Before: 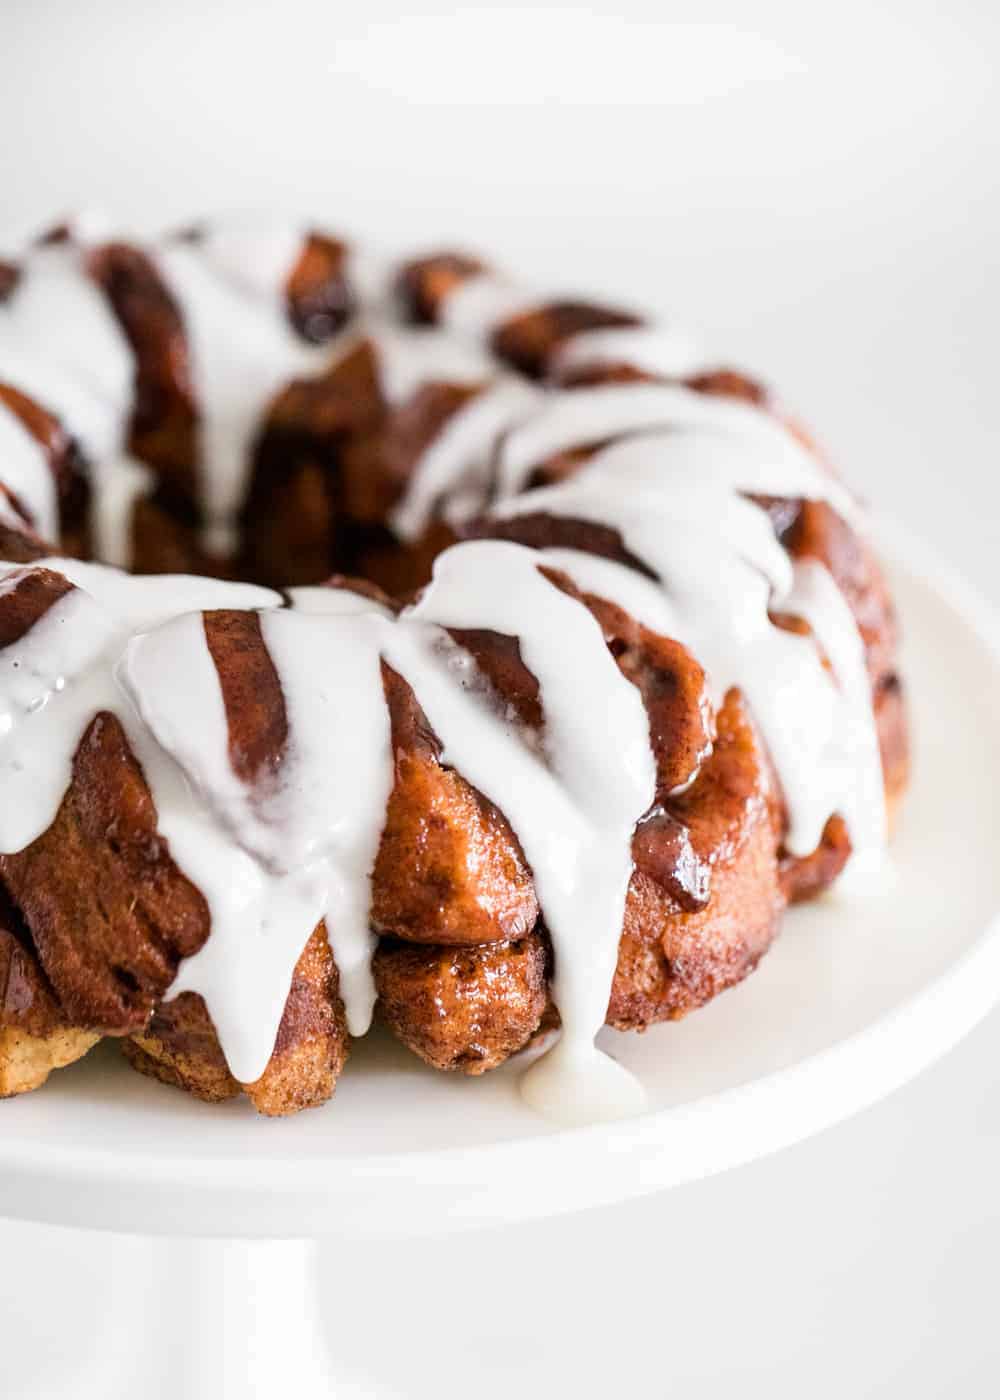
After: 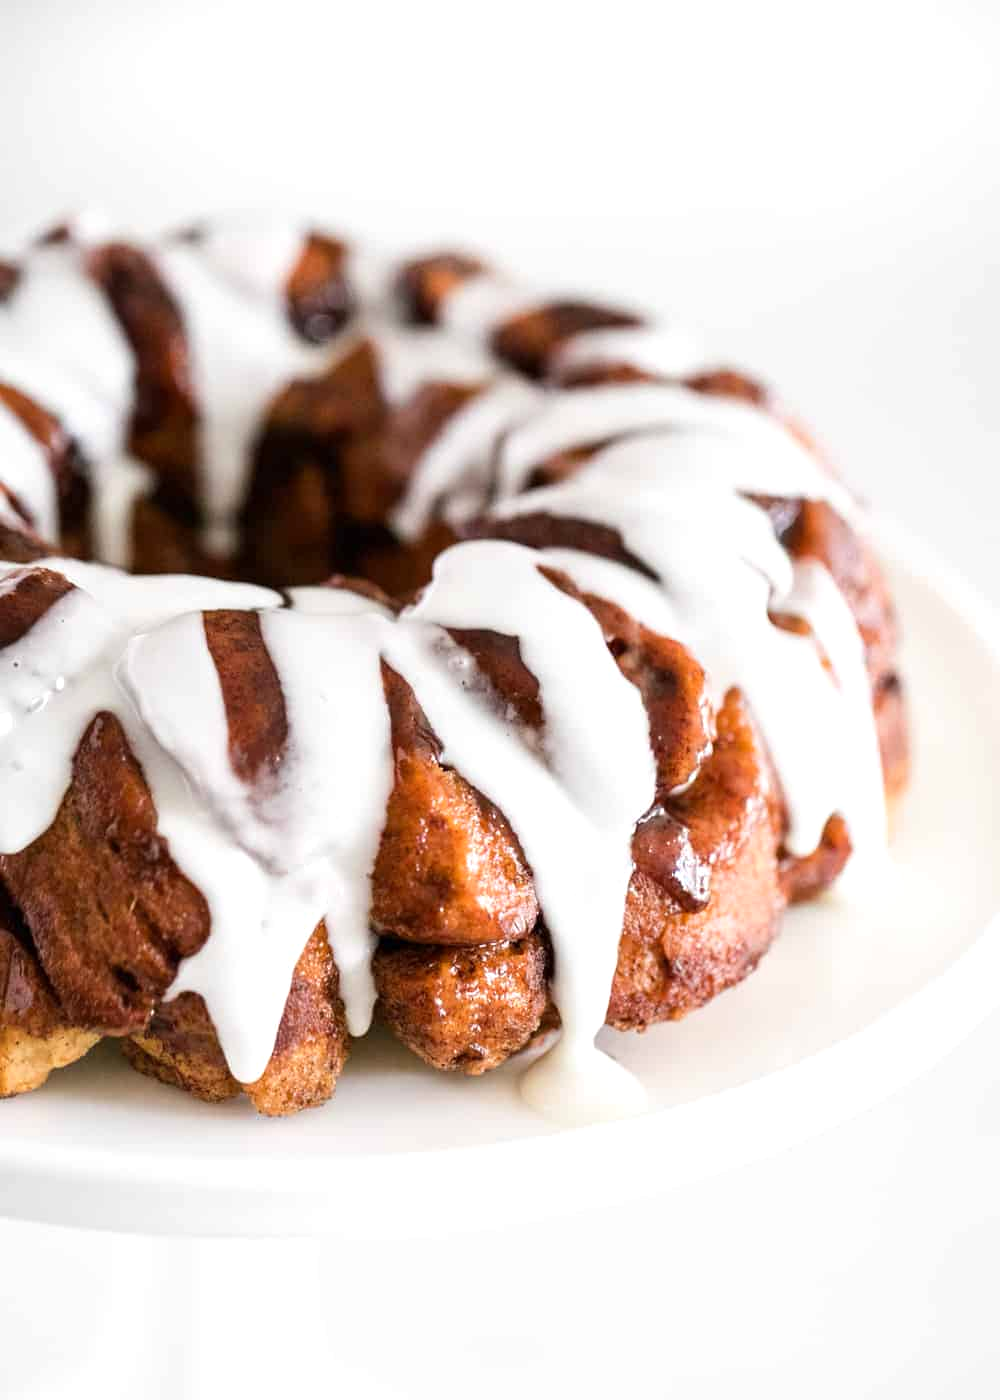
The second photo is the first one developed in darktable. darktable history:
exposure: exposure 0.2 EV, compensate highlight preservation false
rotate and perspective: automatic cropping off
